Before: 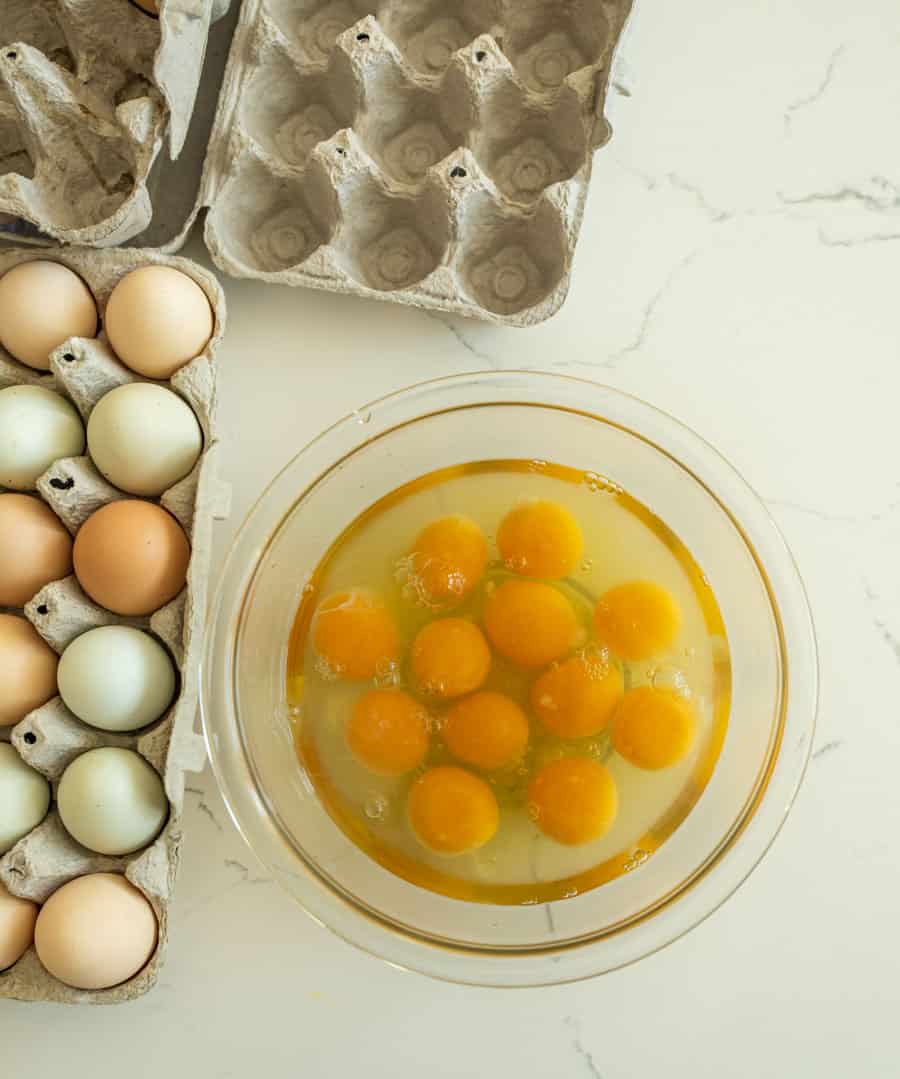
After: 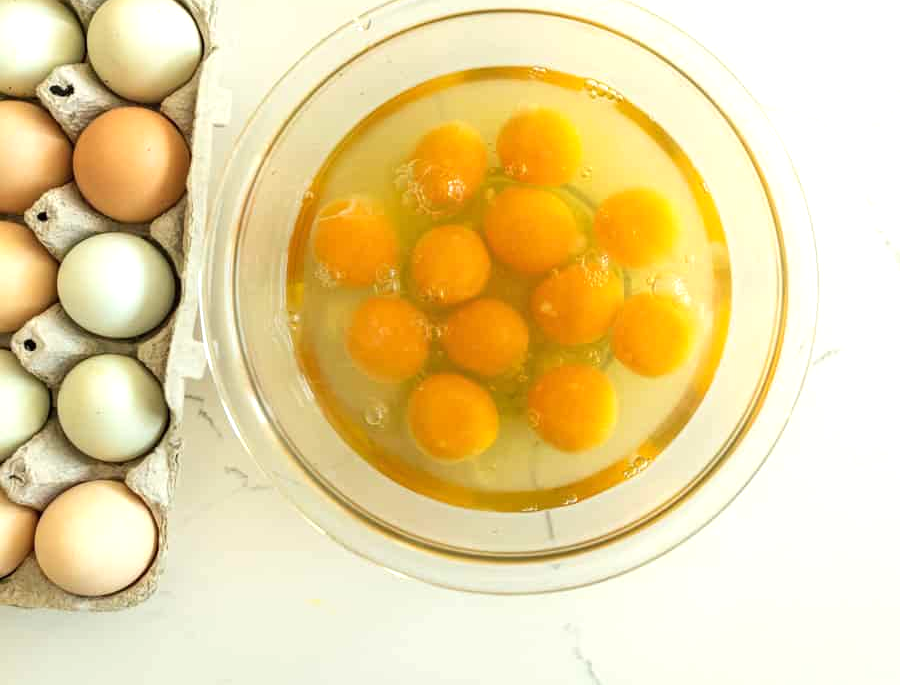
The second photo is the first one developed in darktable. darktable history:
crop and rotate: top 36.435%
color balance rgb: global vibrance 1%, saturation formula JzAzBz (2021)
exposure: exposure 0.566 EV, compensate highlight preservation false
tone curve: color space Lab, linked channels, preserve colors none
